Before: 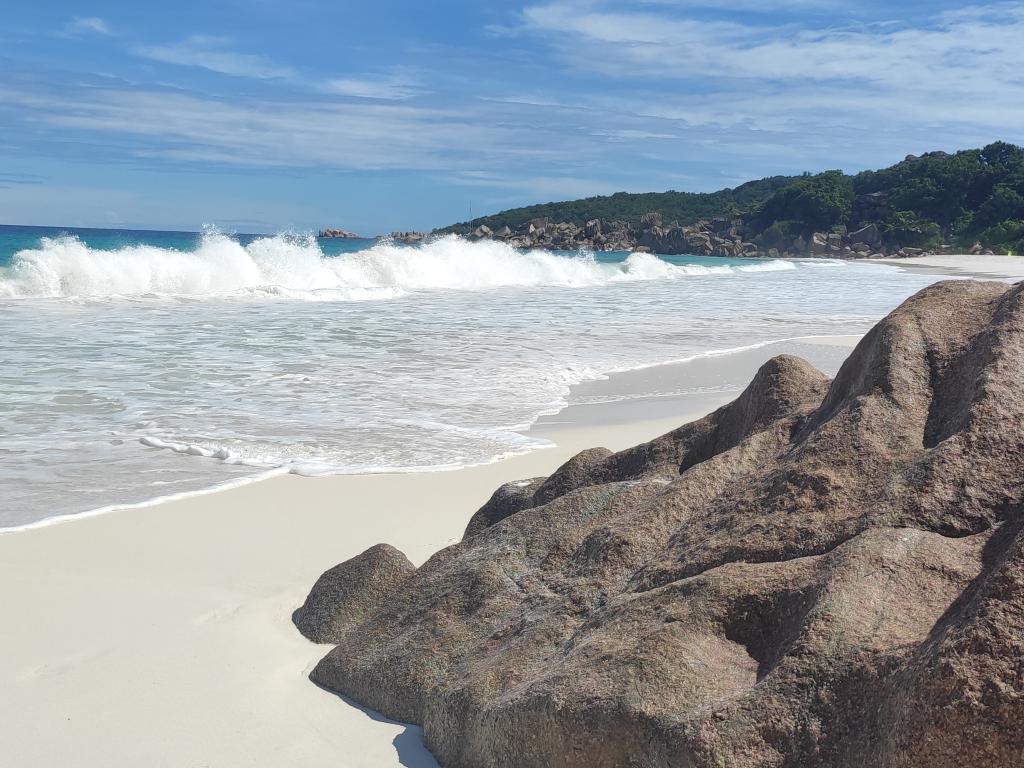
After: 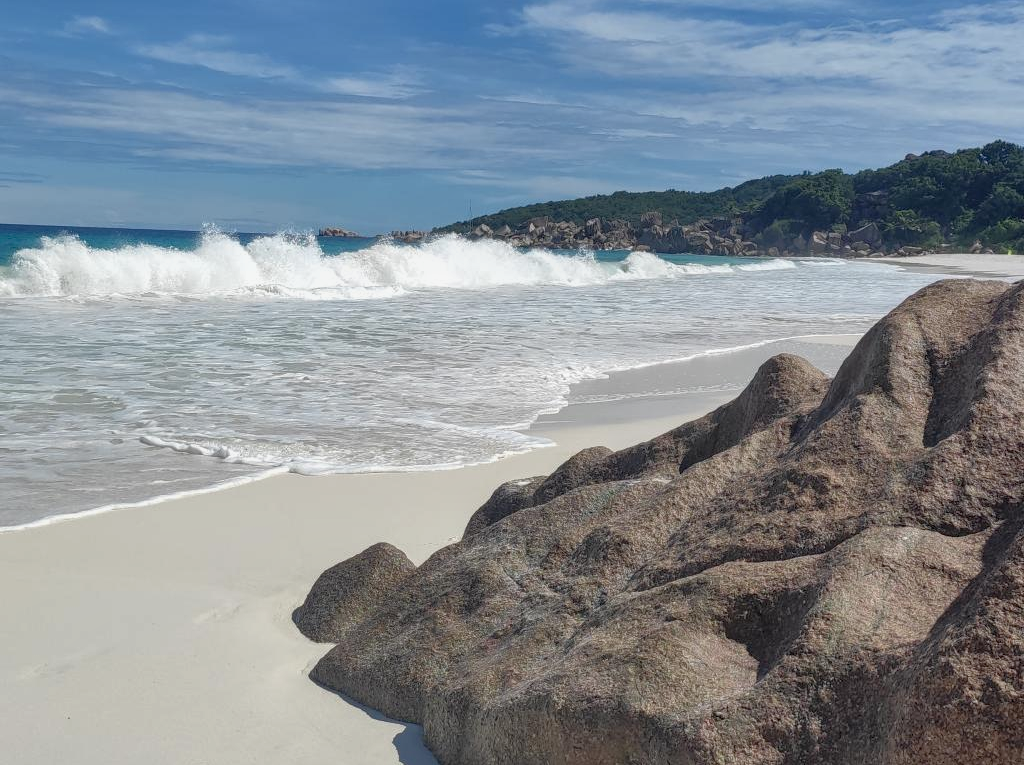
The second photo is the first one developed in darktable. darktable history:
local contrast: detail 142%
crop: top 0.2%, bottom 0.184%
tone equalizer: -8 EV 0.232 EV, -7 EV 0.44 EV, -6 EV 0.382 EV, -5 EV 0.258 EV, -3 EV -0.28 EV, -2 EV -0.393 EV, -1 EV -0.421 EV, +0 EV -0.276 EV, edges refinement/feathering 500, mask exposure compensation -1.57 EV, preserve details no
